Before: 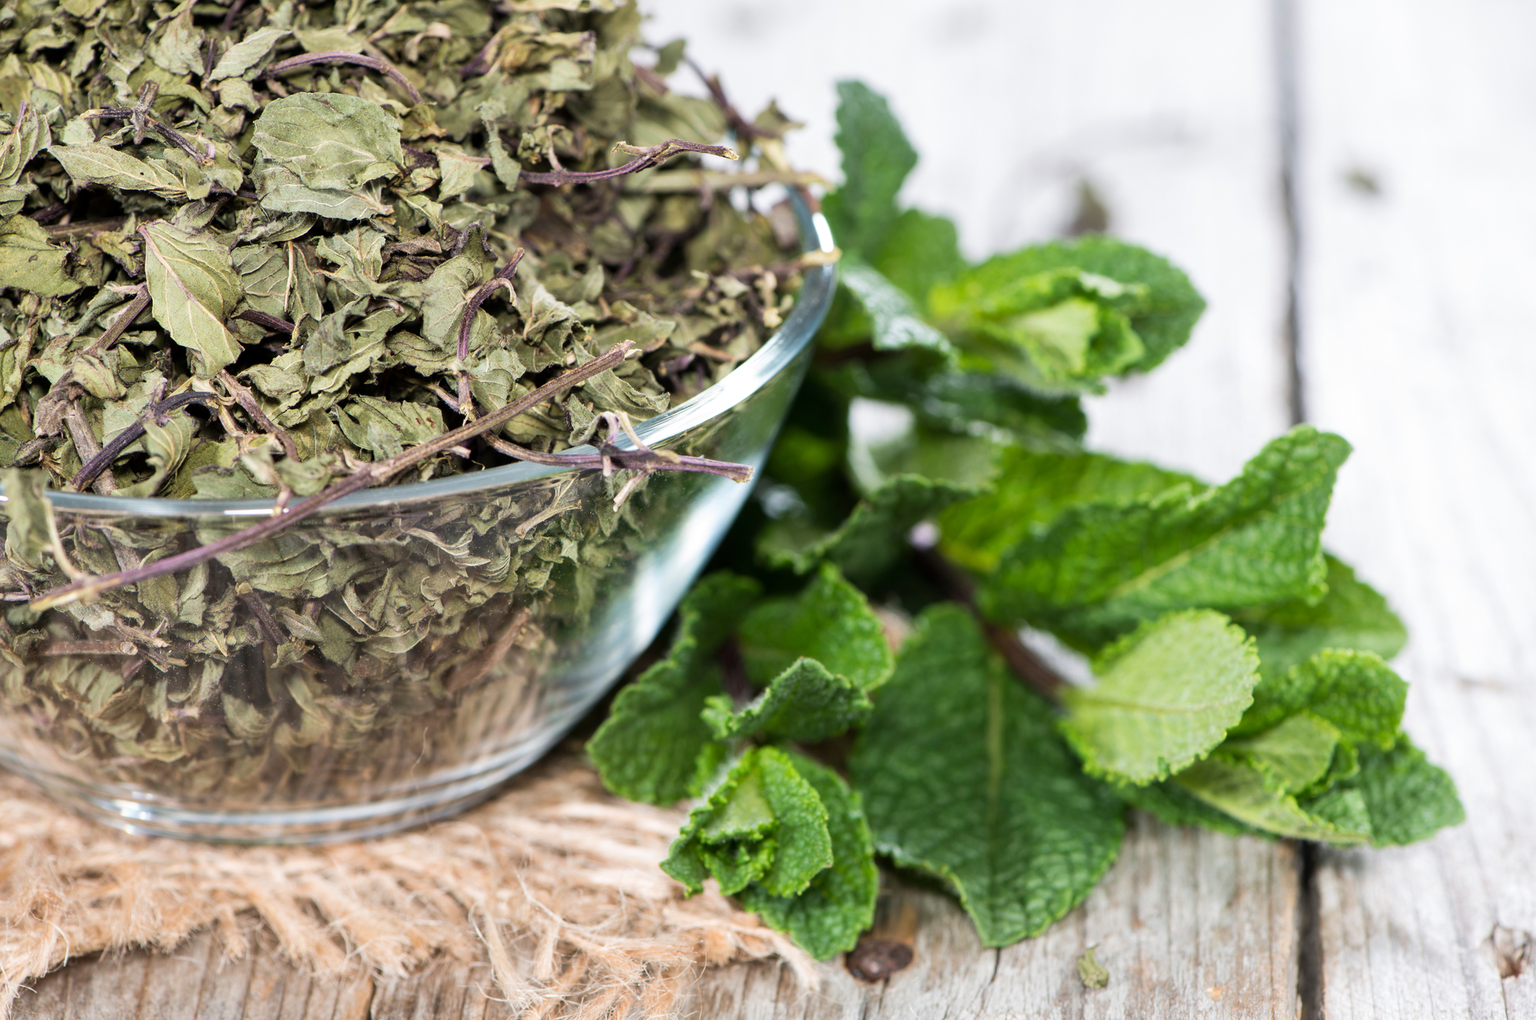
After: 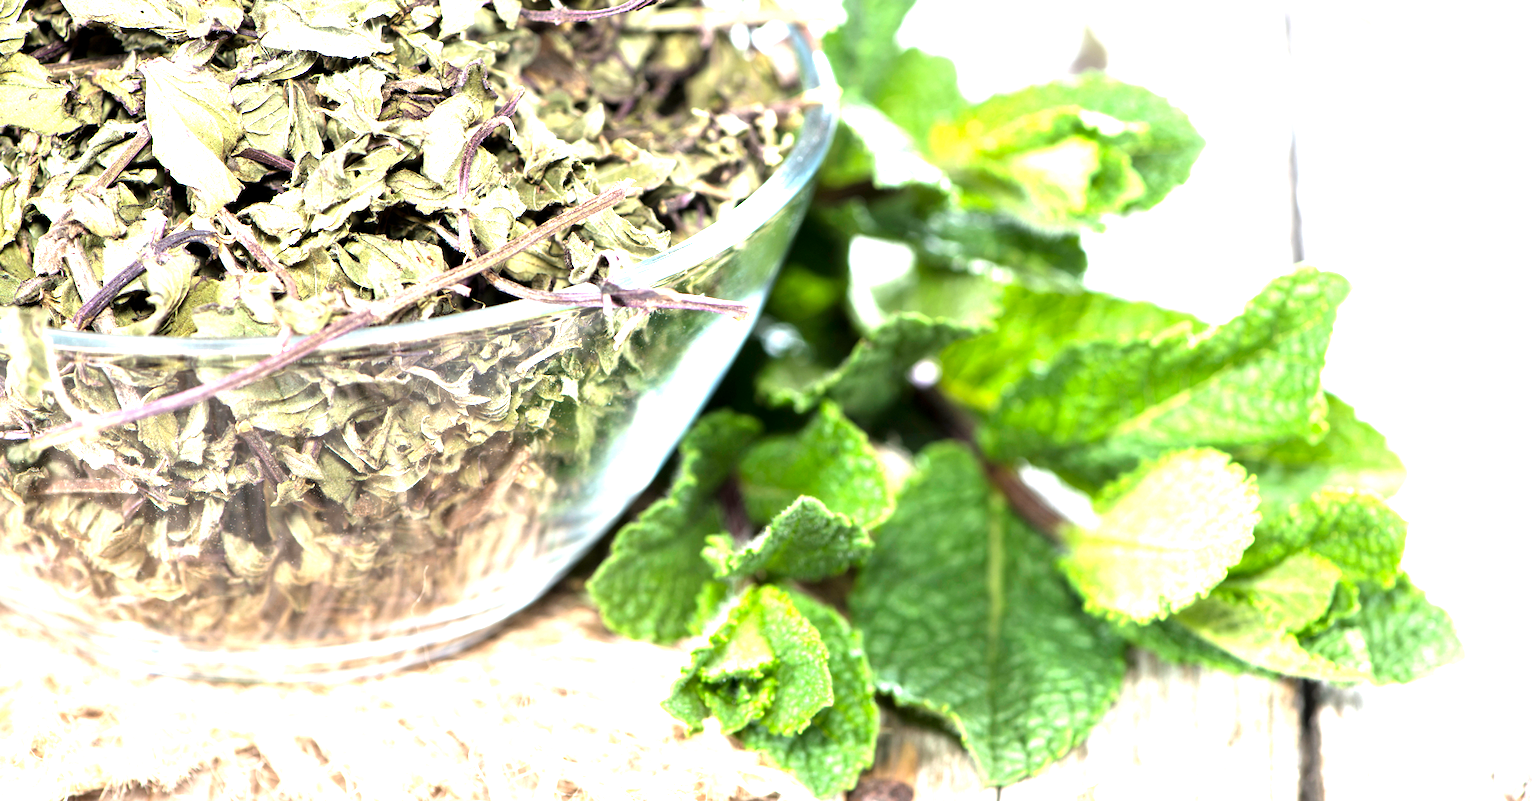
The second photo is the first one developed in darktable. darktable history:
tone equalizer: -8 EV -0.431 EV, -7 EV -0.383 EV, -6 EV -0.308 EV, -5 EV -0.236 EV, -3 EV 0.221 EV, -2 EV 0.34 EV, -1 EV 0.367 EV, +0 EV 0.388 EV
exposure: black level correction 0.001, exposure 1.399 EV, compensate highlight preservation false
crop and rotate: top 15.932%, bottom 5.5%
